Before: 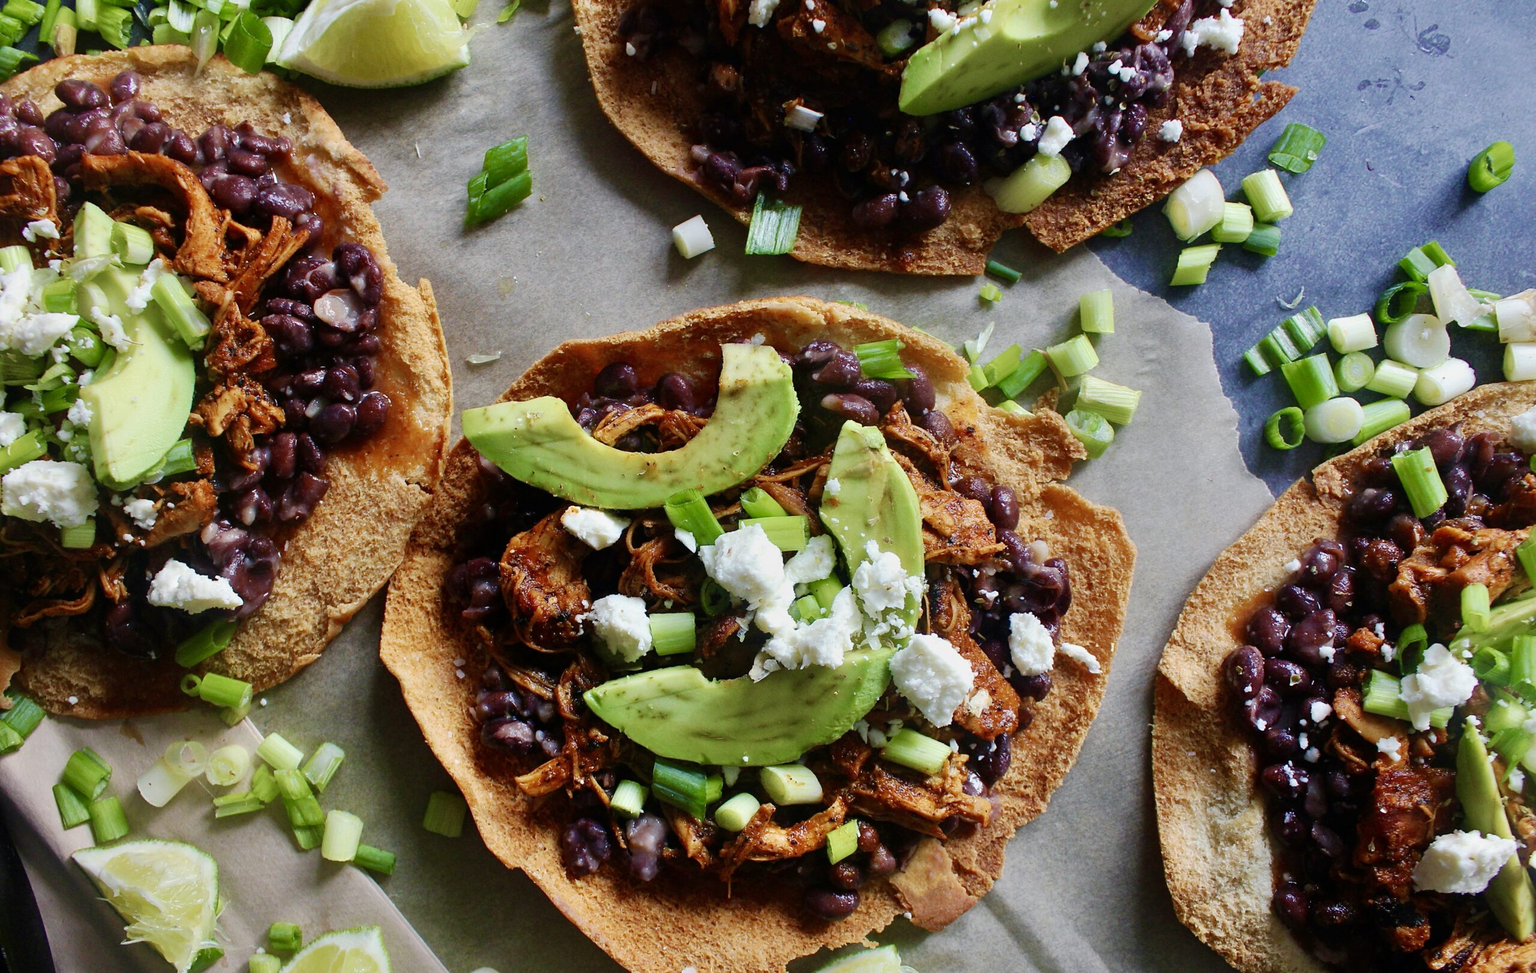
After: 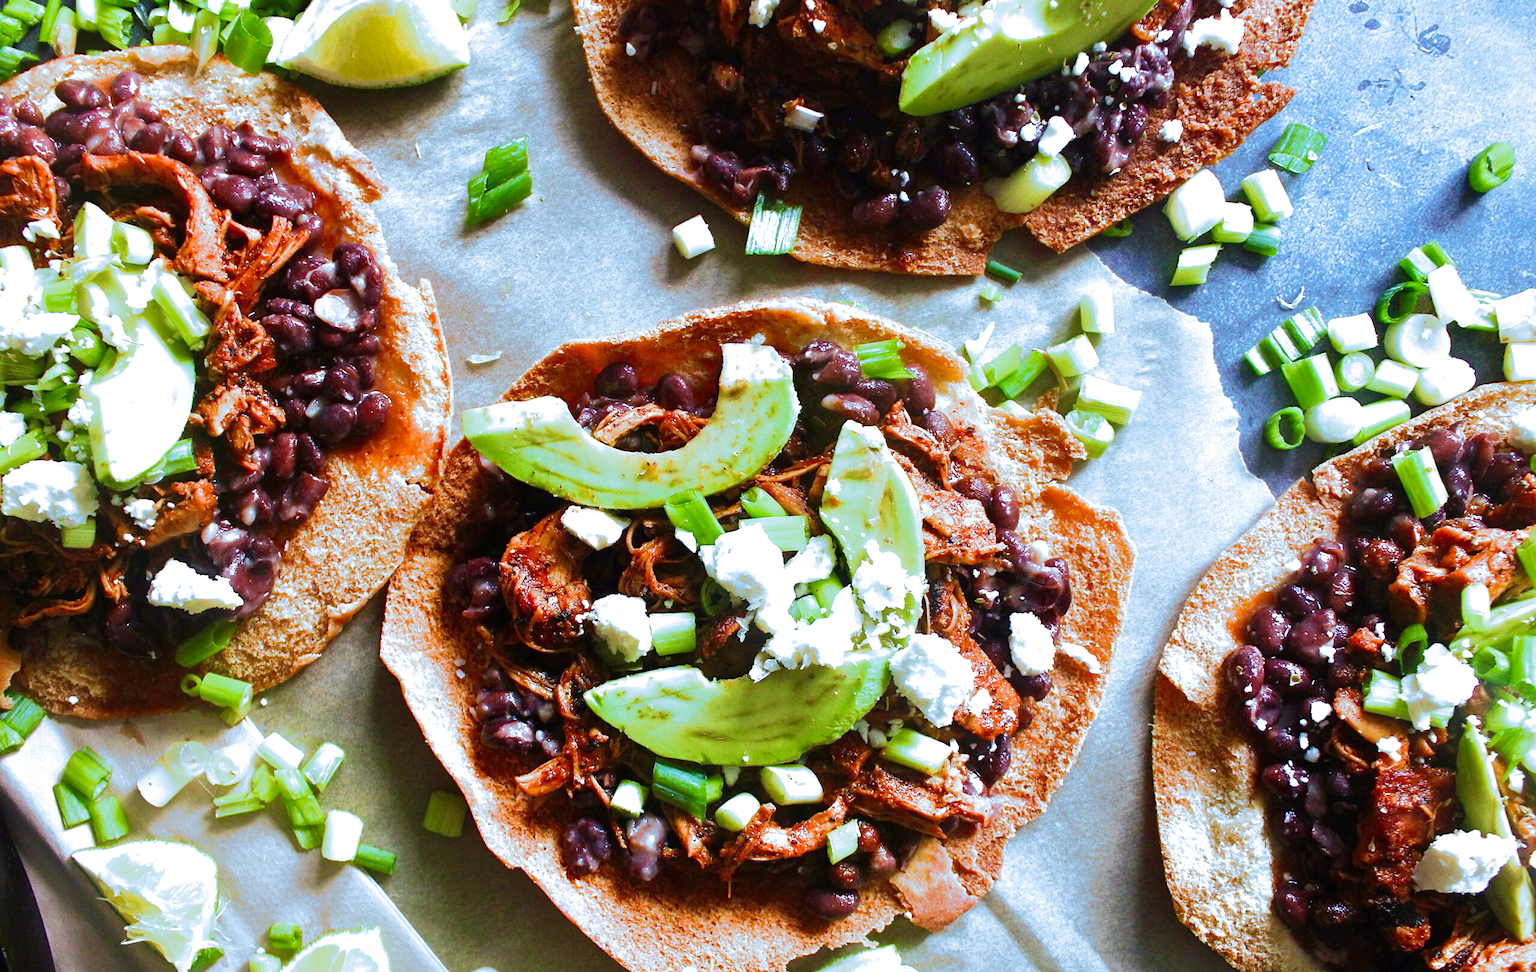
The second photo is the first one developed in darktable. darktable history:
exposure: black level correction 0, exposure 1 EV, compensate exposure bias true, compensate highlight preservation false
split-toning: shadows › hue 351.18°, shadows › saturation 0.86, highlights › hue 218.82°, highlights › saturation 0.73, balance -19.167
rgb levels: preserve colors max RGB
